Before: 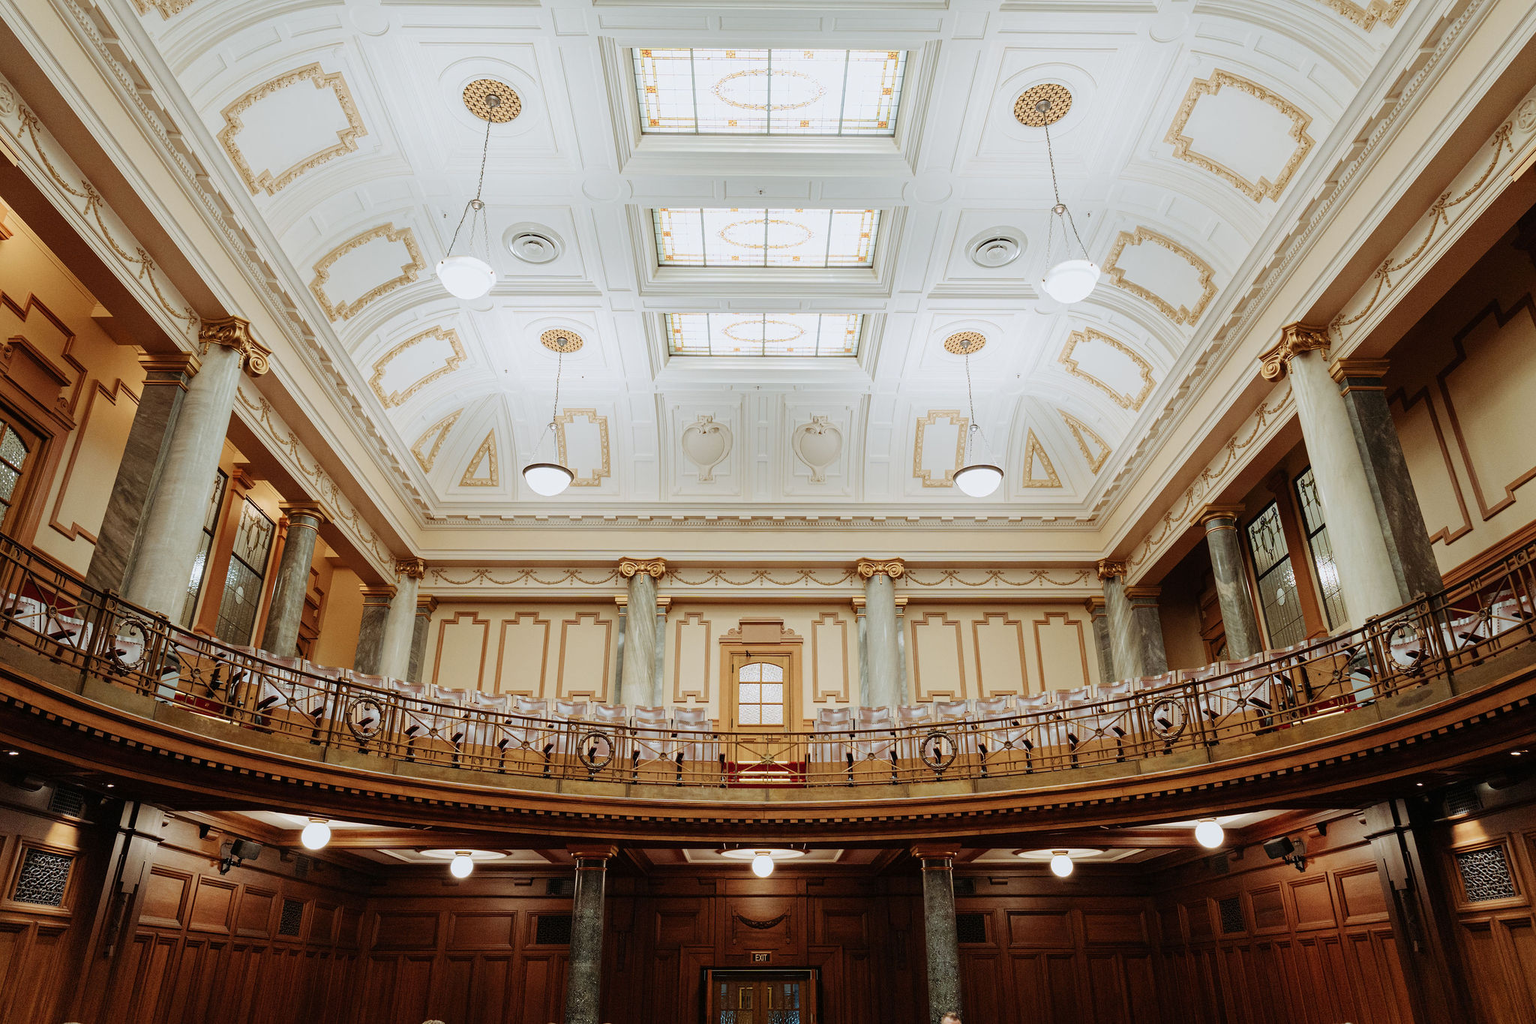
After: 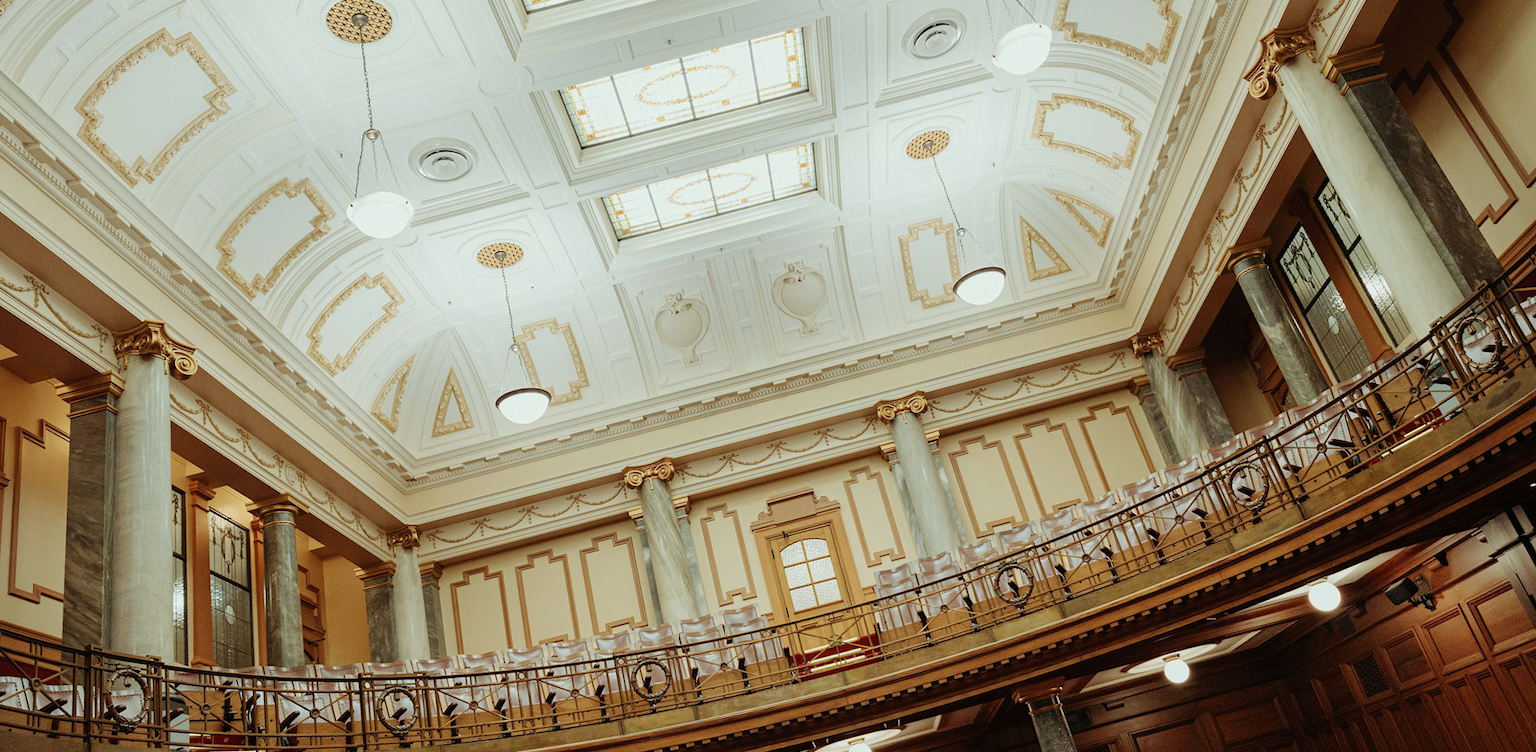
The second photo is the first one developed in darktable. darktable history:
rotate and perspective: rotation -14.8°, crop left 0.1, crop right 0.903, crop top 0.25, crop bottom 0.748
color correction: highlights a* -4.73, highlights b* 5.06, saturation 0.97
